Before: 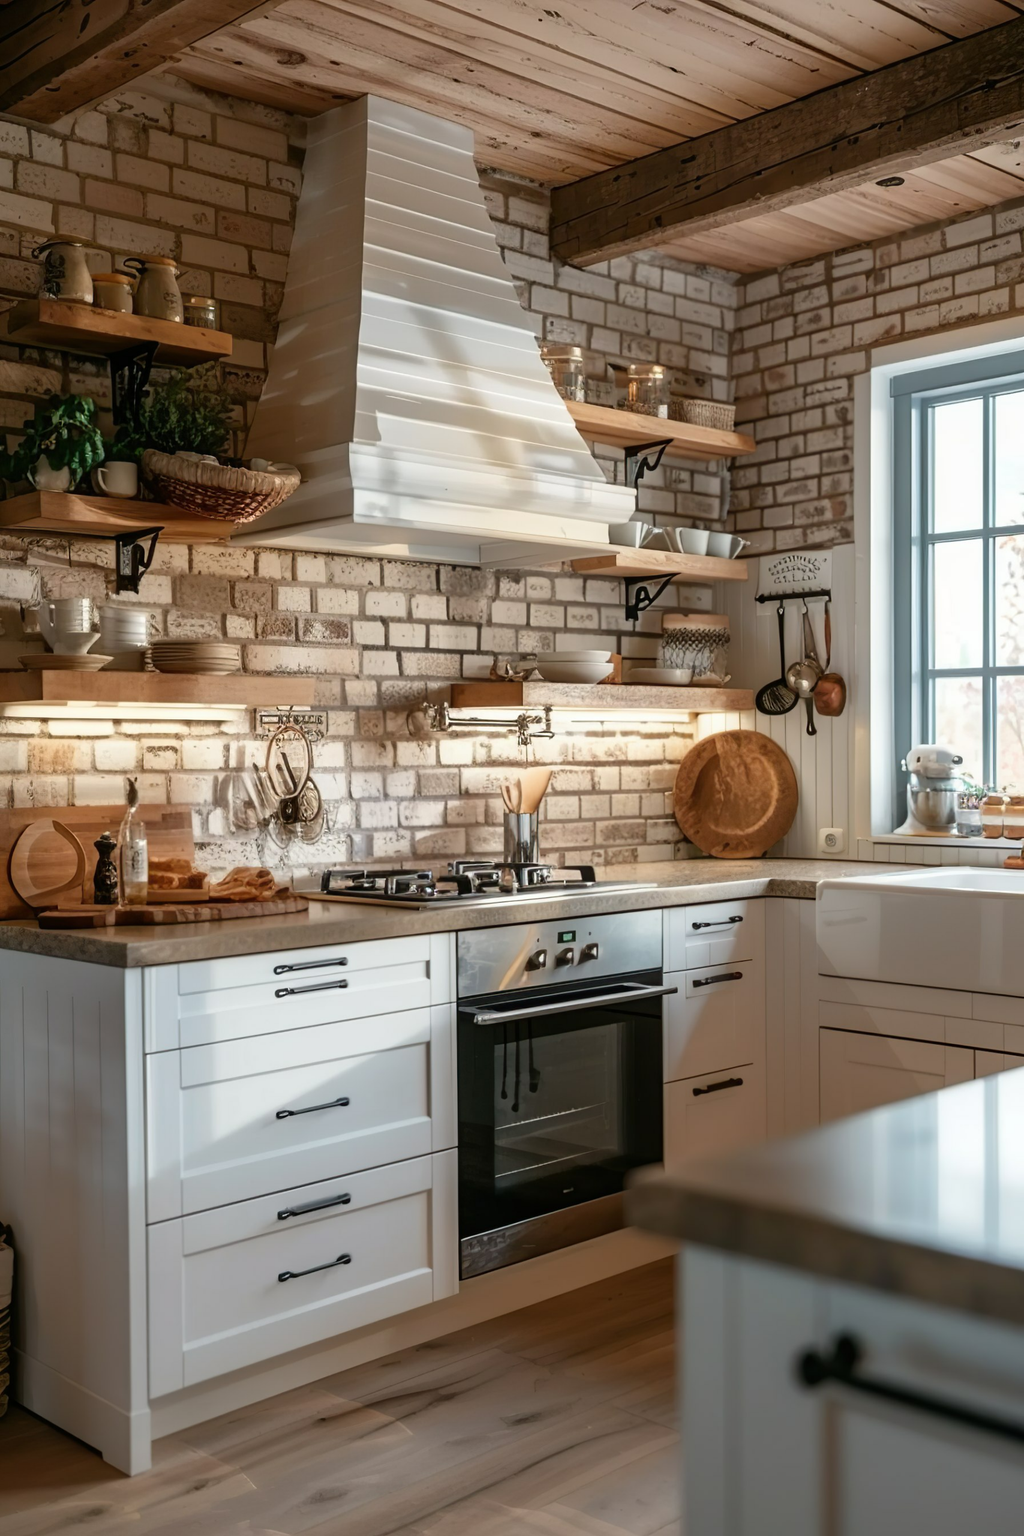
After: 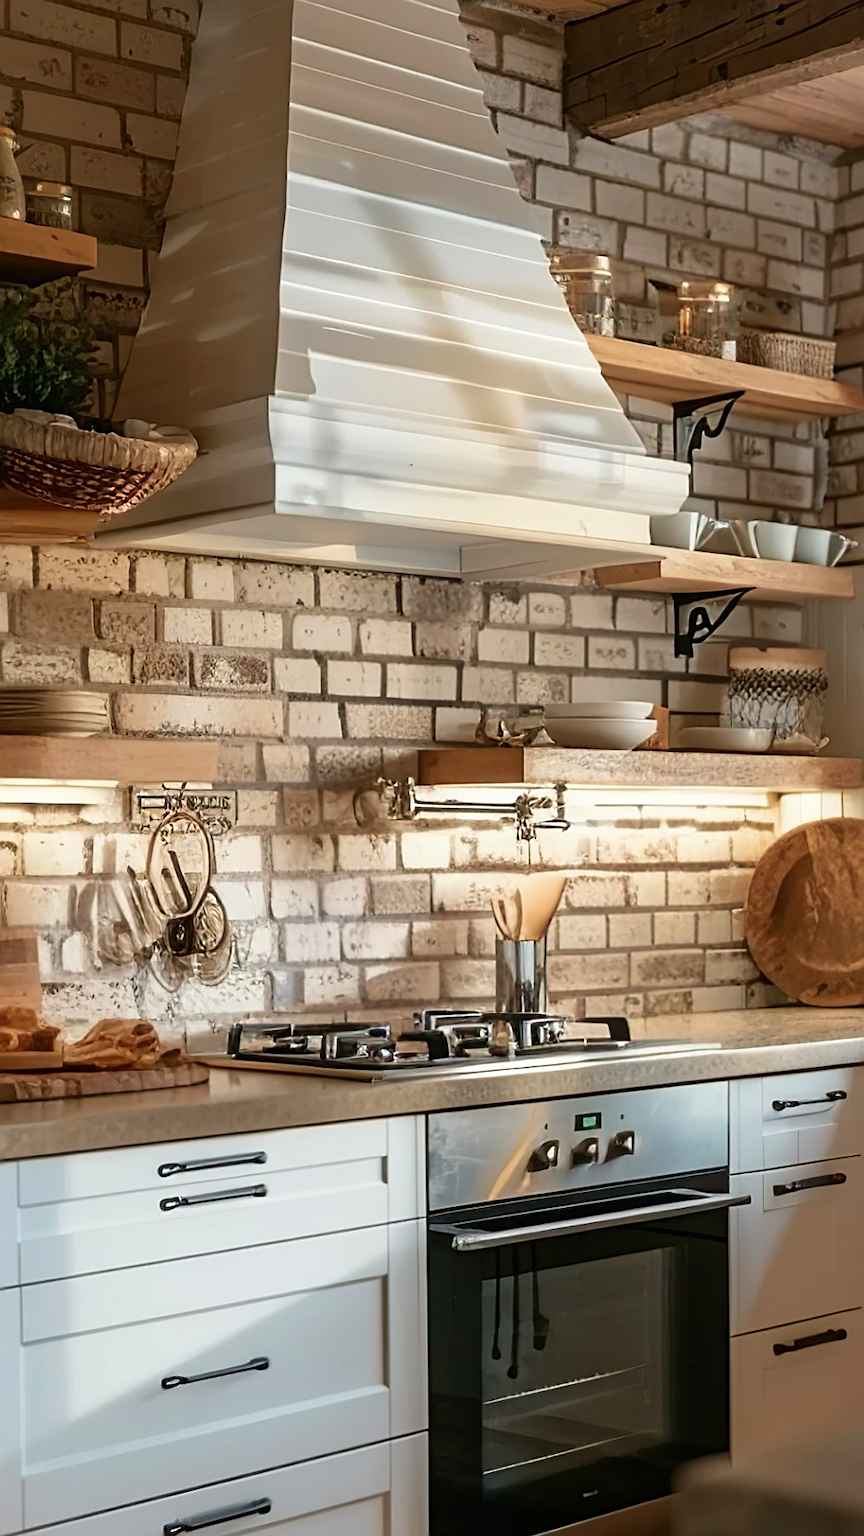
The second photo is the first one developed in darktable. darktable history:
velvia: on, module defaults
crop: left 16.251%, top 11.277%, right 26.252%, bottom 20.567%
sharpen: on, module defaults
